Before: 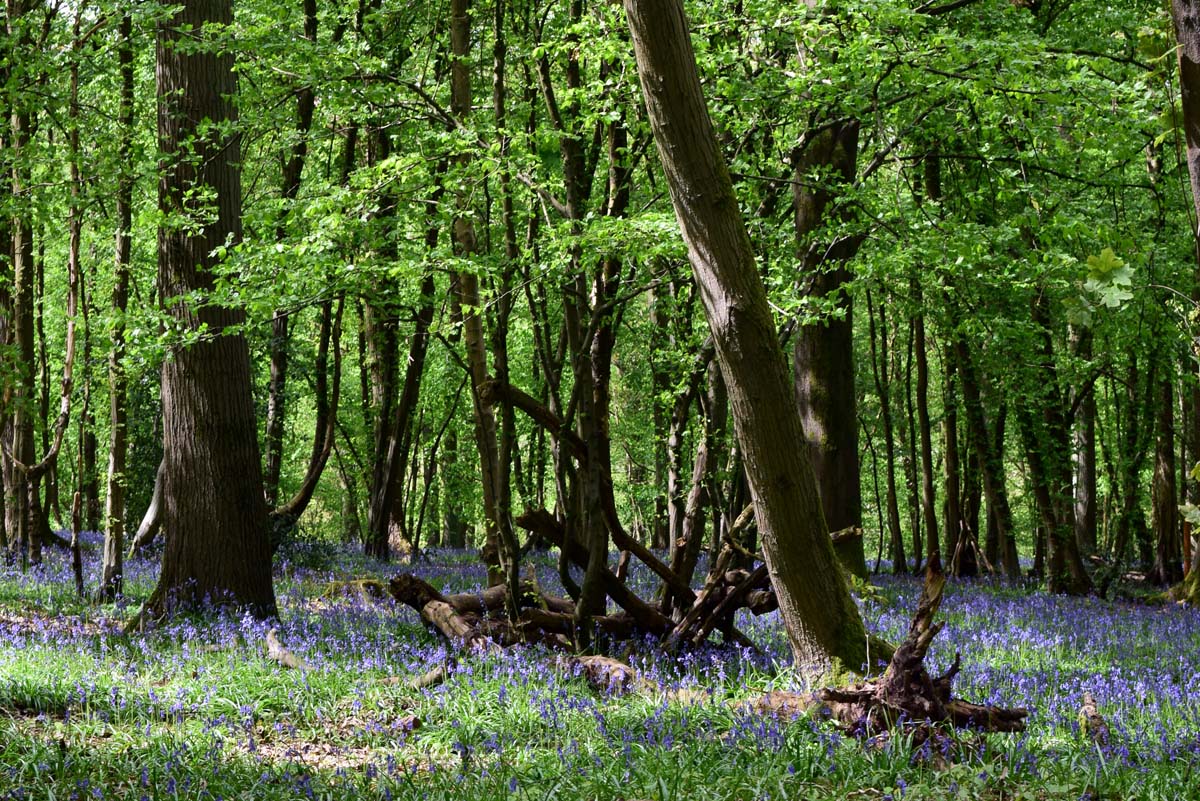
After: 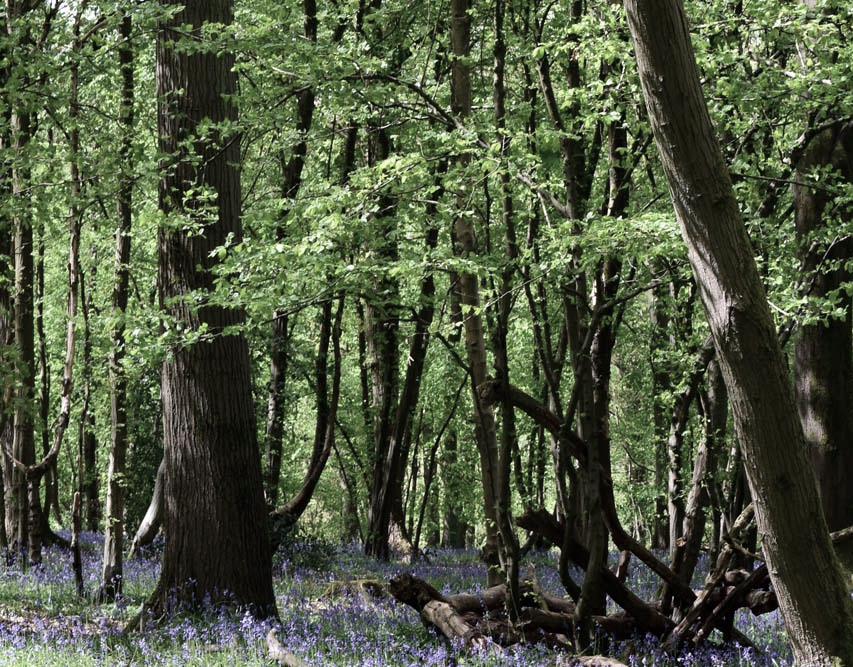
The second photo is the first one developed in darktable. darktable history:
contrast brightness saturation: saturation -0.05
color zones: curves: ch0 [(0, 0.559) (0.153, 0.551) (0.229, 0.5) (0.429, 0.5) (0.571, 0.5) (0.714, 0.5) (0.857, 0.5) (1, 0.559)]; ch1 [(0, 0.417) (0.112, 0.336) (0.213, 0.26) (0.429, 0.34) (0.571, 0.35) (0.683, 0.331) (0.857, 0.344) (1, 0.417)]
crop: right 28.885%, bottom 16.626%
